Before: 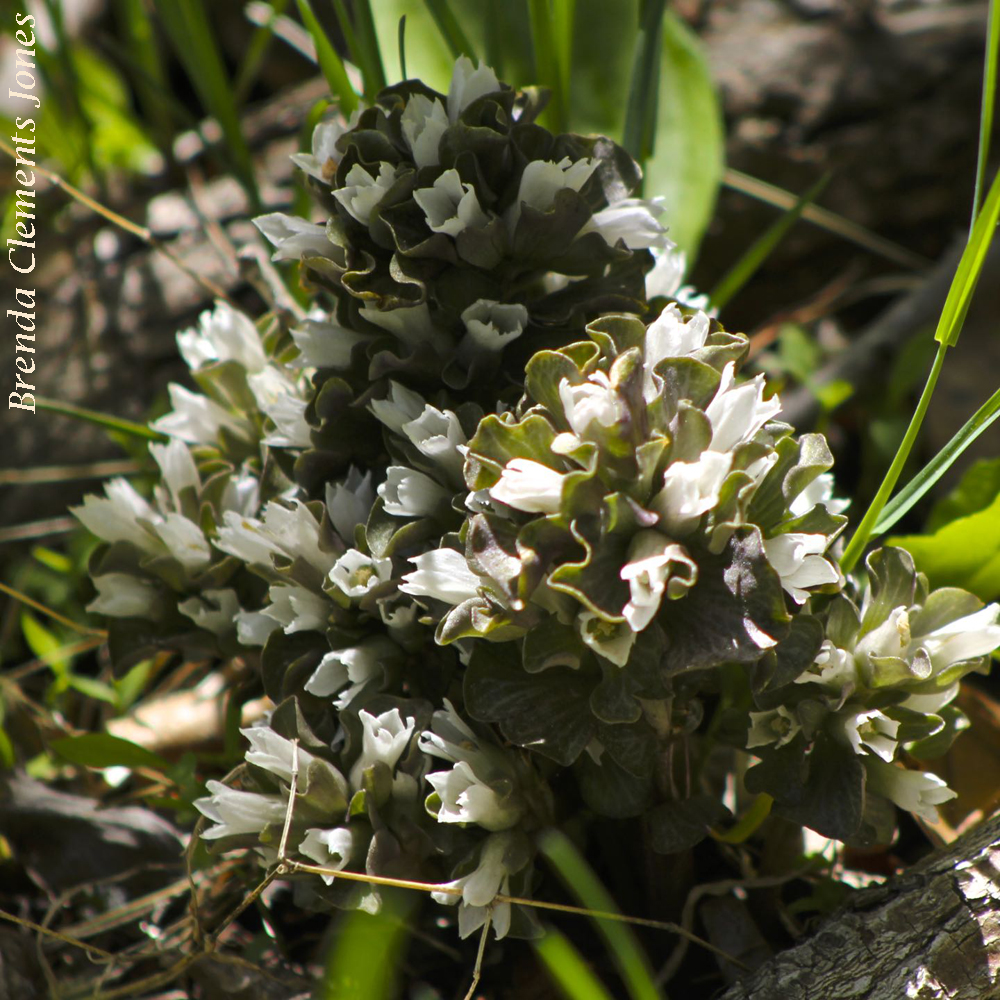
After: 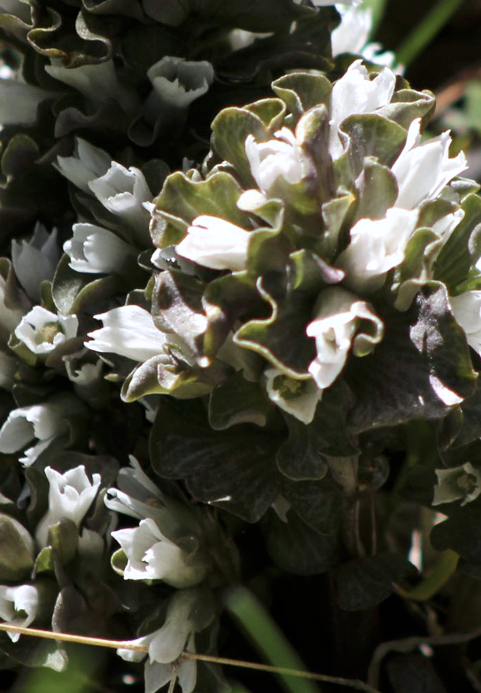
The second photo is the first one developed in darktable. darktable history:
crop: left 31.407%, top 24.339%, right 20.4%, bottom 6.332%
base curve: preserve colors none
contrast brightness saturation: contrast 0.103, saturation -0.361
color calibration: gray › normalize channels true, illuminant as shot in camera, x 0.358, y 0.373, temperature 4628.91 K, gamut compression 0.026
